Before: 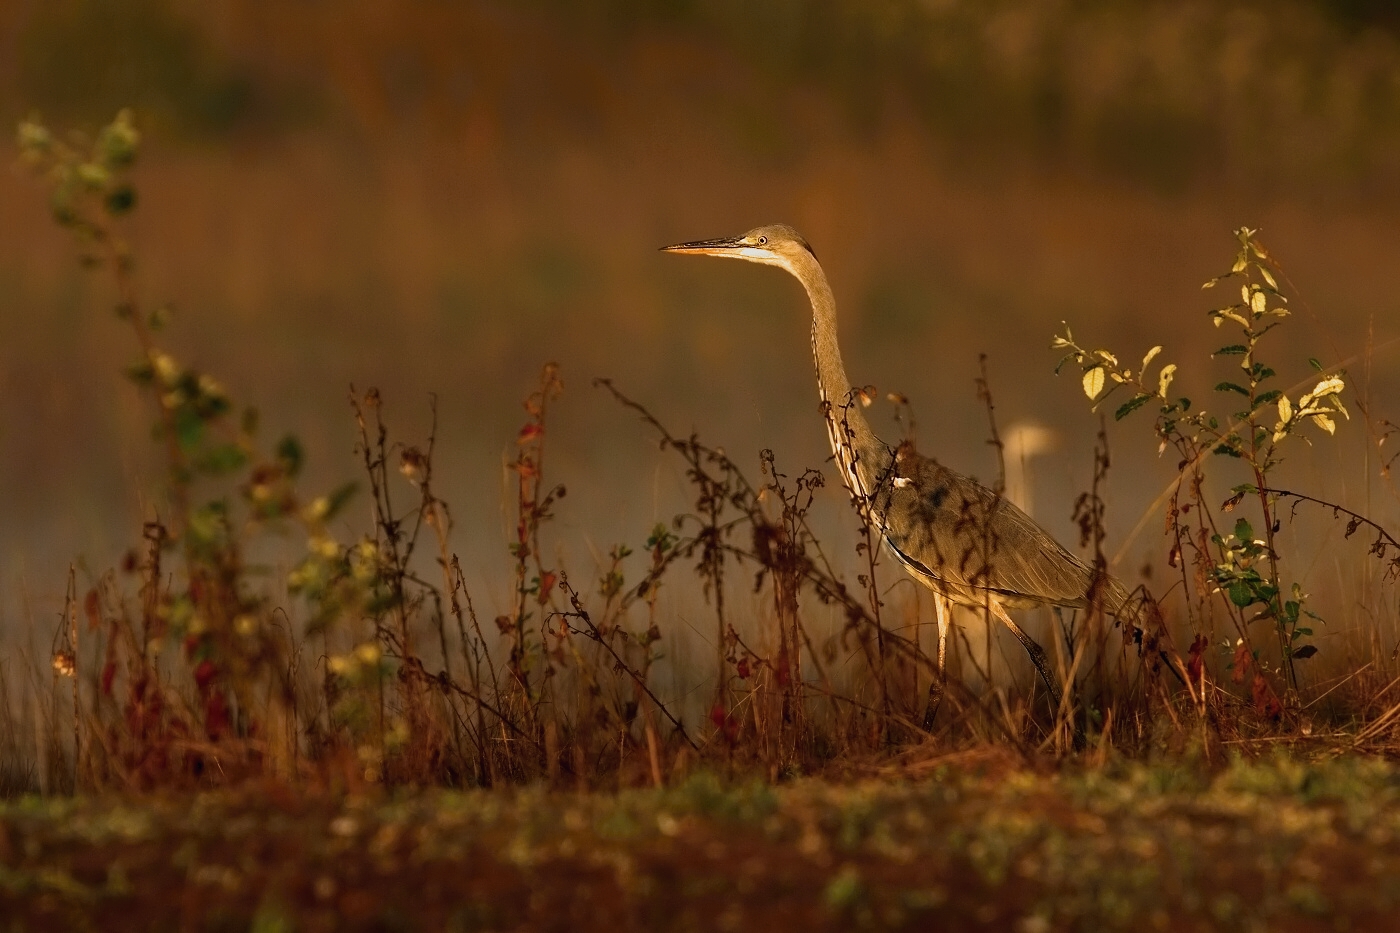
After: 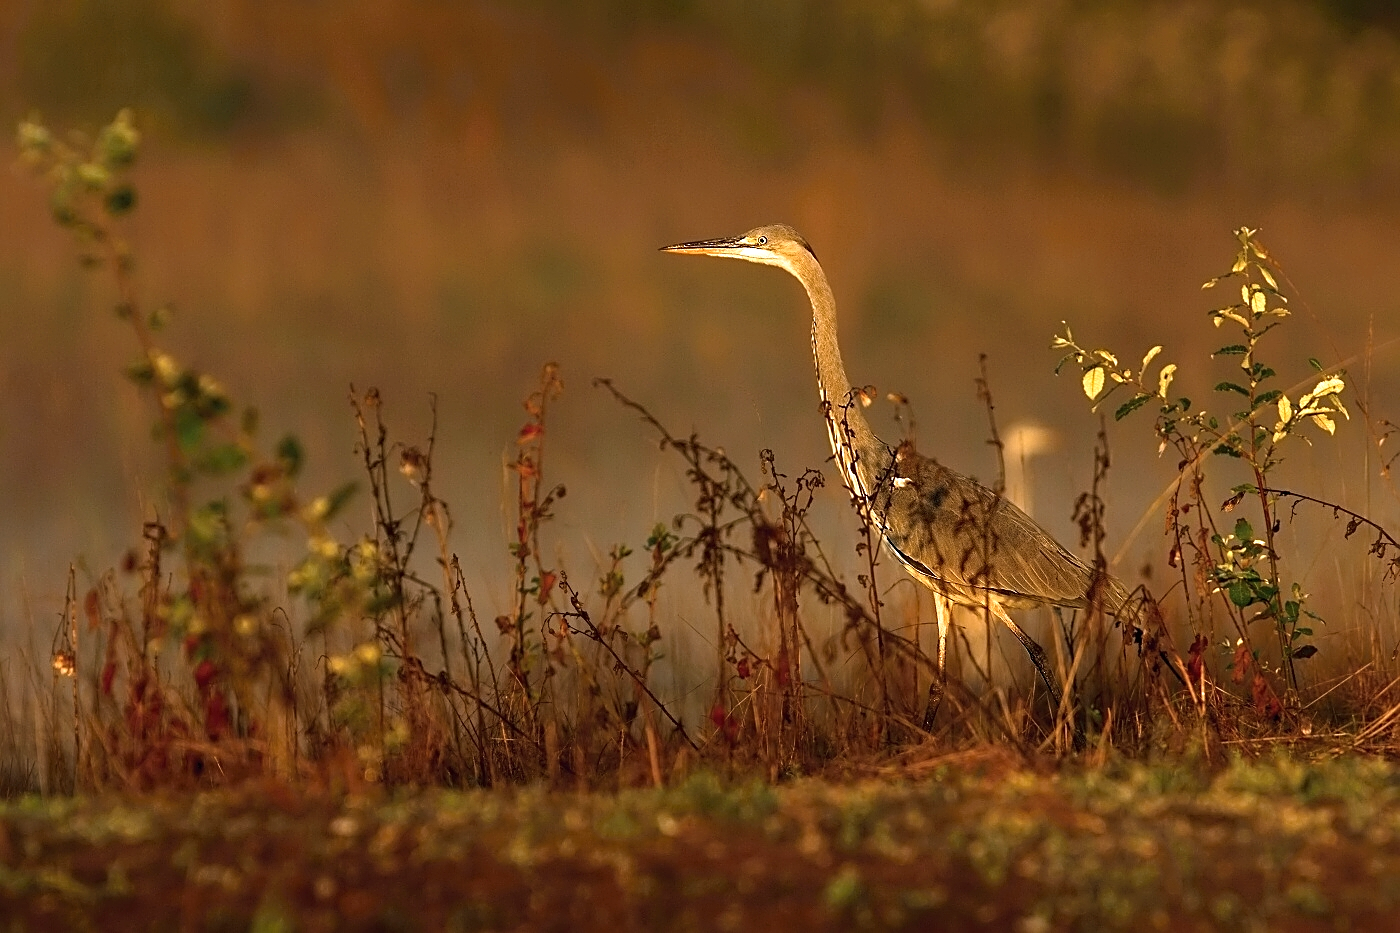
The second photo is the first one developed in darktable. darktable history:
exposure: exposure 0.6 EV, compensate highlight preservation false
sharpen: on, module defaults
